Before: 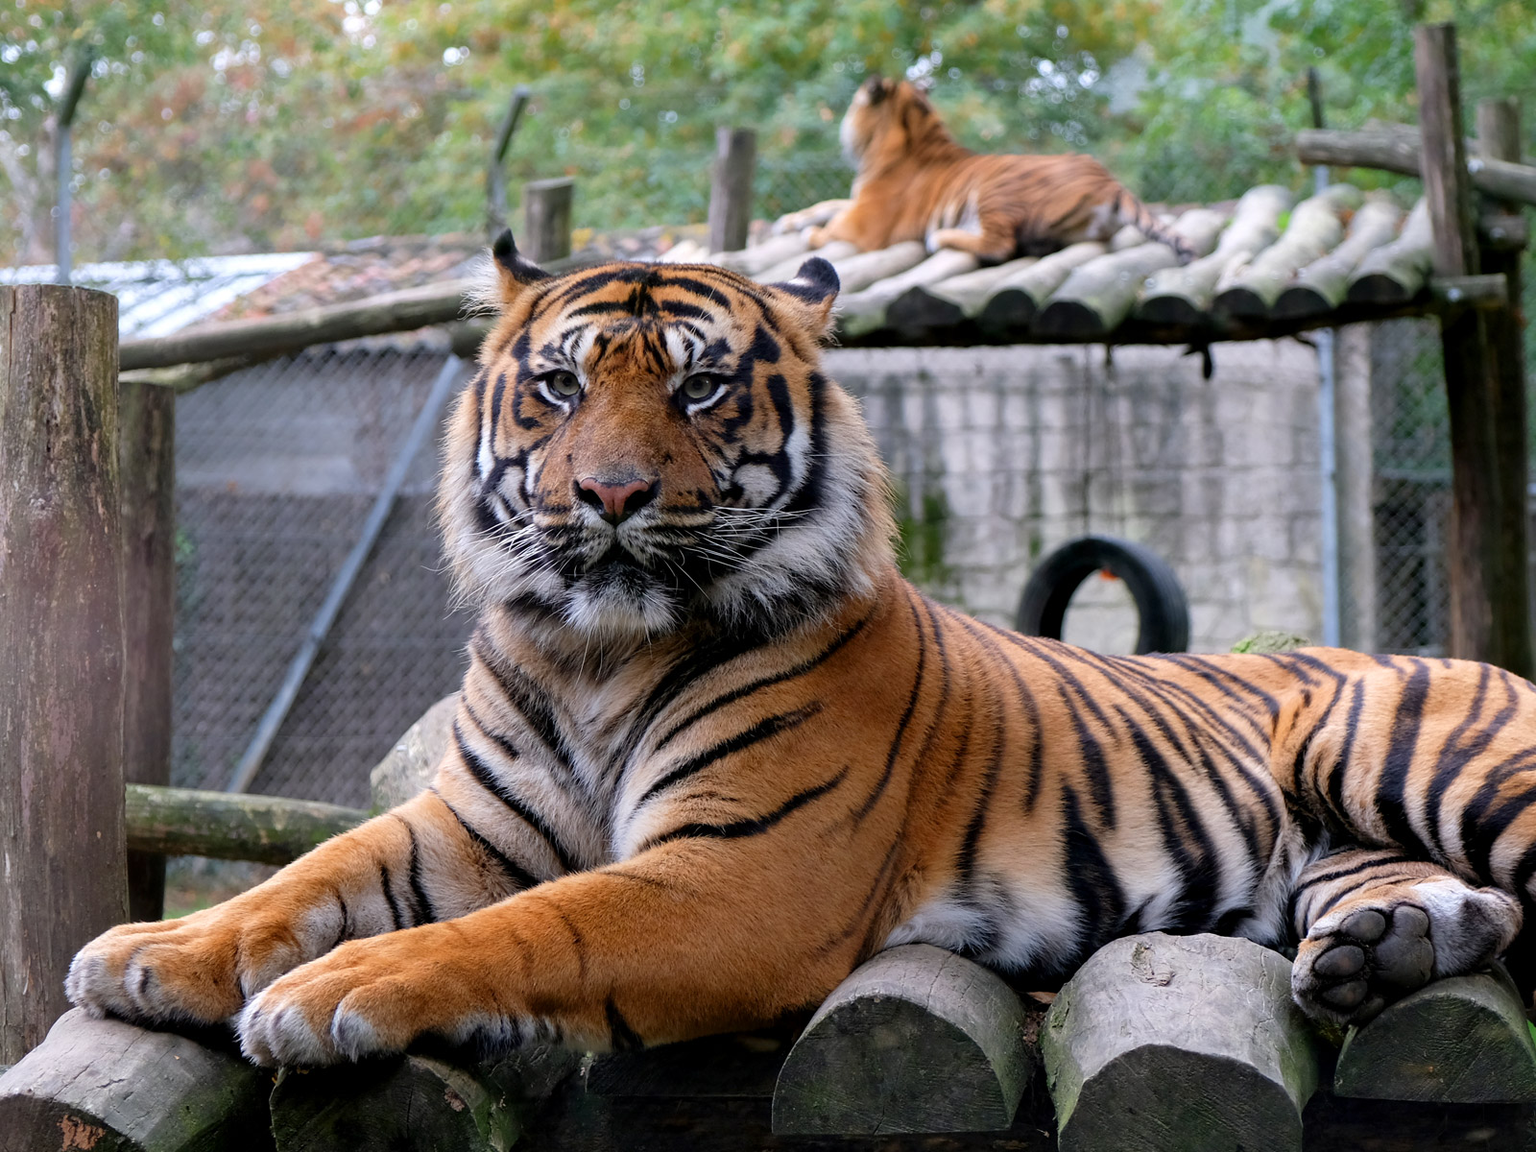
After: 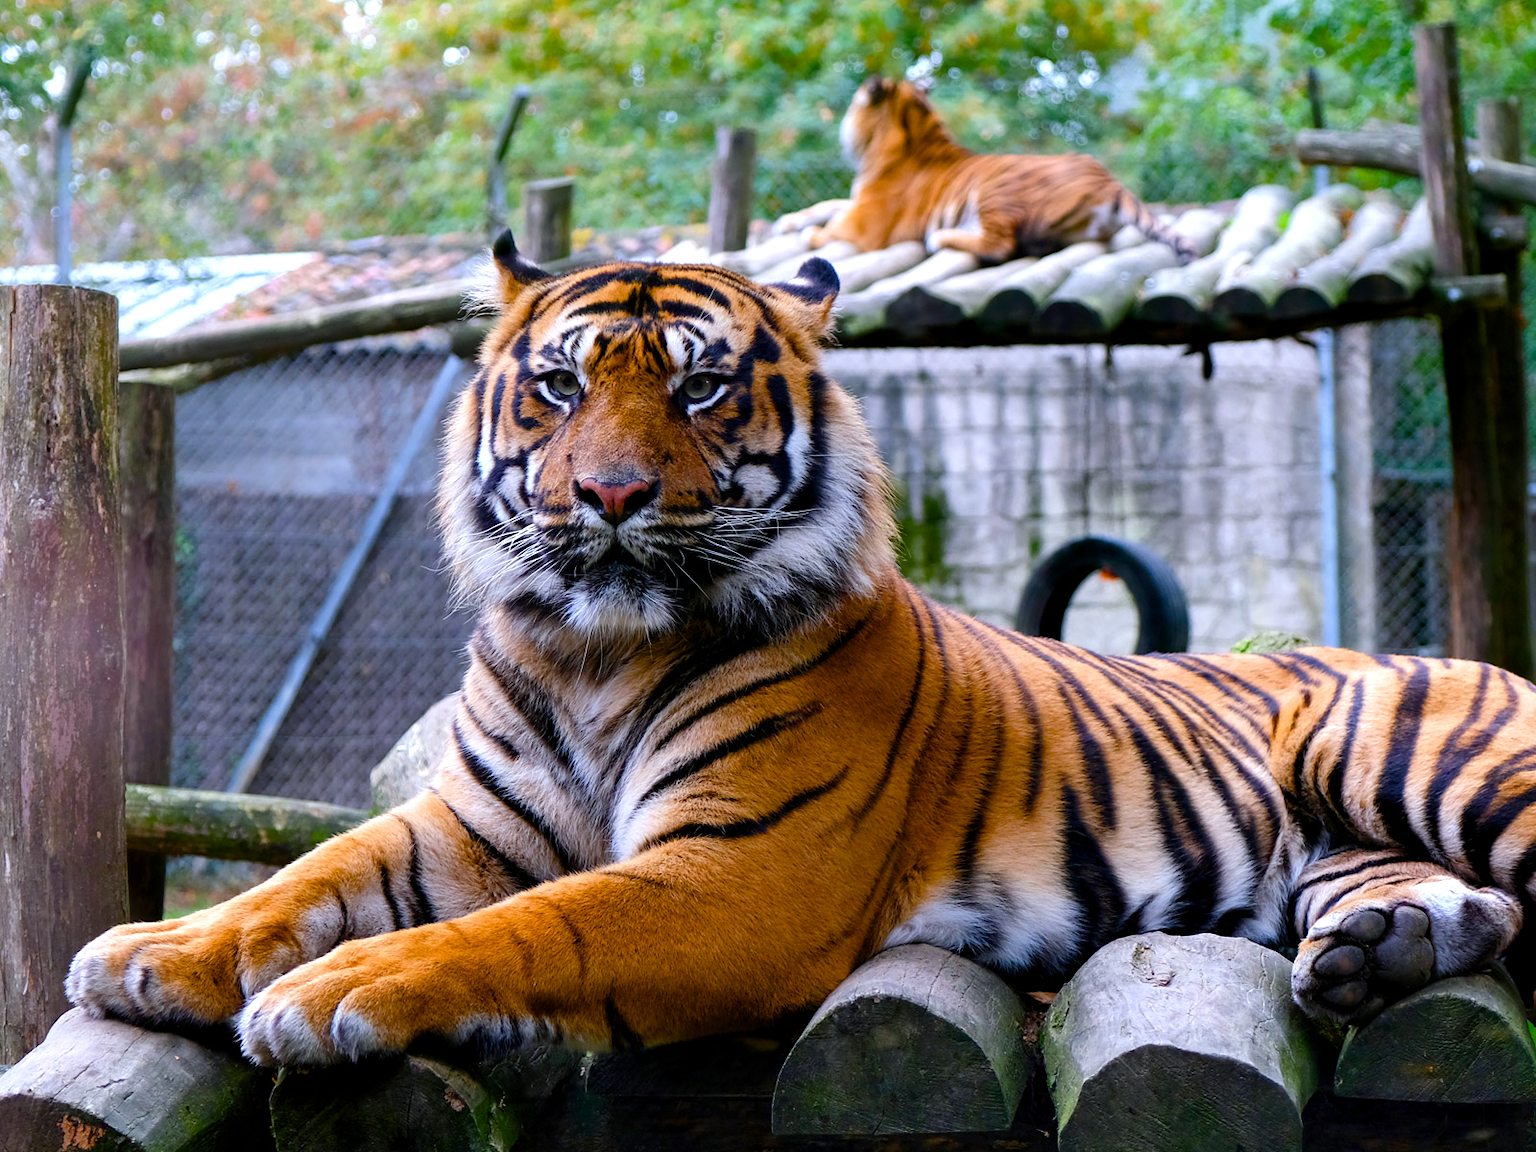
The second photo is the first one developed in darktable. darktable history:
color balance rgb: linear chroma grading › global chroma 18.9%, perceptual saturation grading › global saturation 20%, perceptual saturation grading › highlights -25%, perceptual saturation grading › shadows 50%, global vibrance 18.93%
tone equalizer: -8 EV -0.417 EV, -7 EV -0.389 EV, -6 EV -0.333 EV, -5 EV -0.222 EV, -3 EV 0.222 EV, -2 EV 0.333 EV, -1 EV 0.389 EV, +0 EV 0.417 EV, edges refinement/feathering 500, mask exposure compensation -1.57 EV, preserve details no
white balance: red 0.967, blue 1.049
